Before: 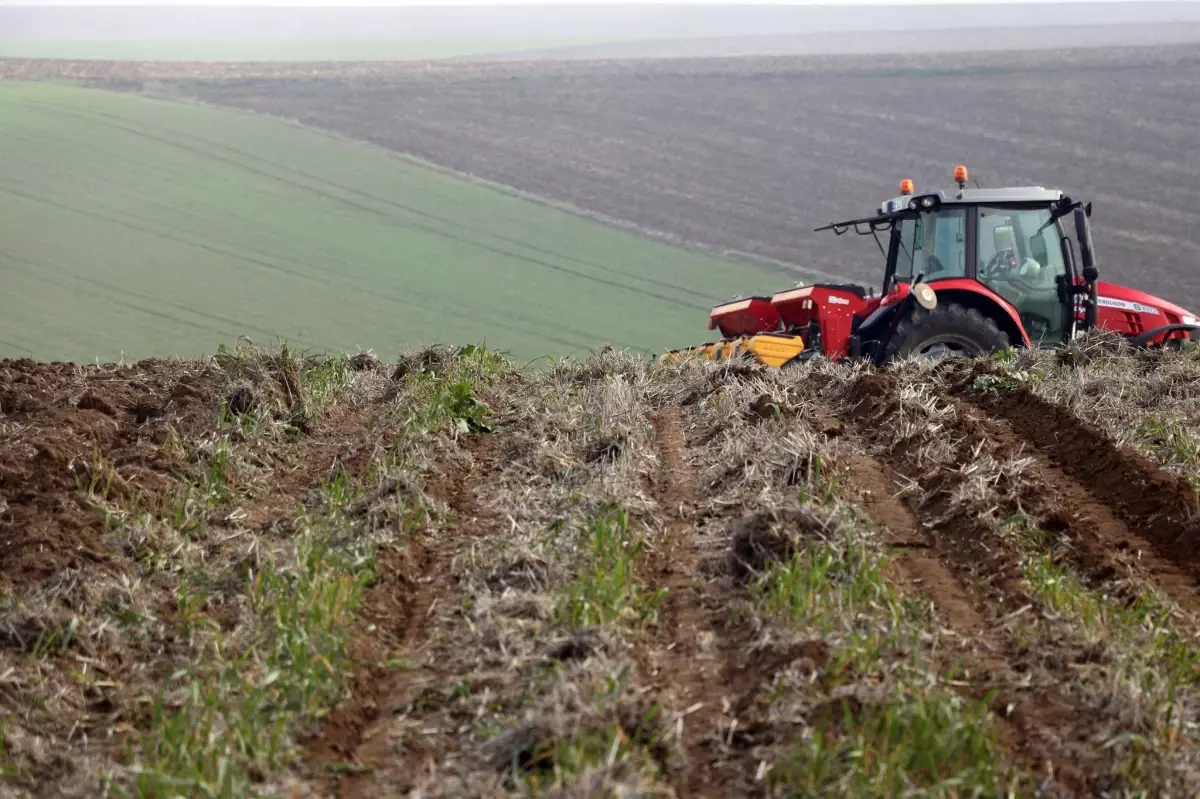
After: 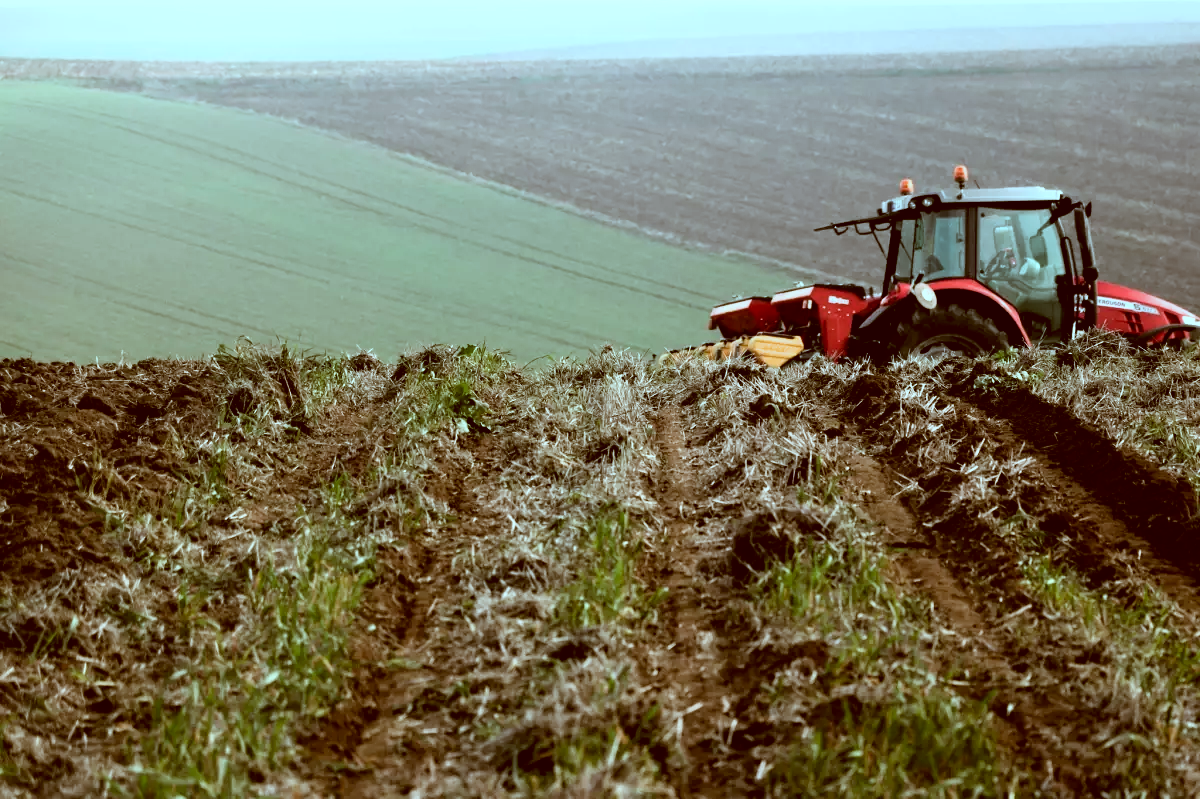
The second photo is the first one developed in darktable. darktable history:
filmic rgb: black relative exposure -6.39 EV, white relative exposure 2.43 EV, target white luminance 99.85%, hardness 5.3, latitude 0.822%, contrast 1.437, highlights saturation mix 2.76%
color correction: highlights a* -15.02, highlights b* -15.95, shadows a* 10.53, shadows b* 30.05
